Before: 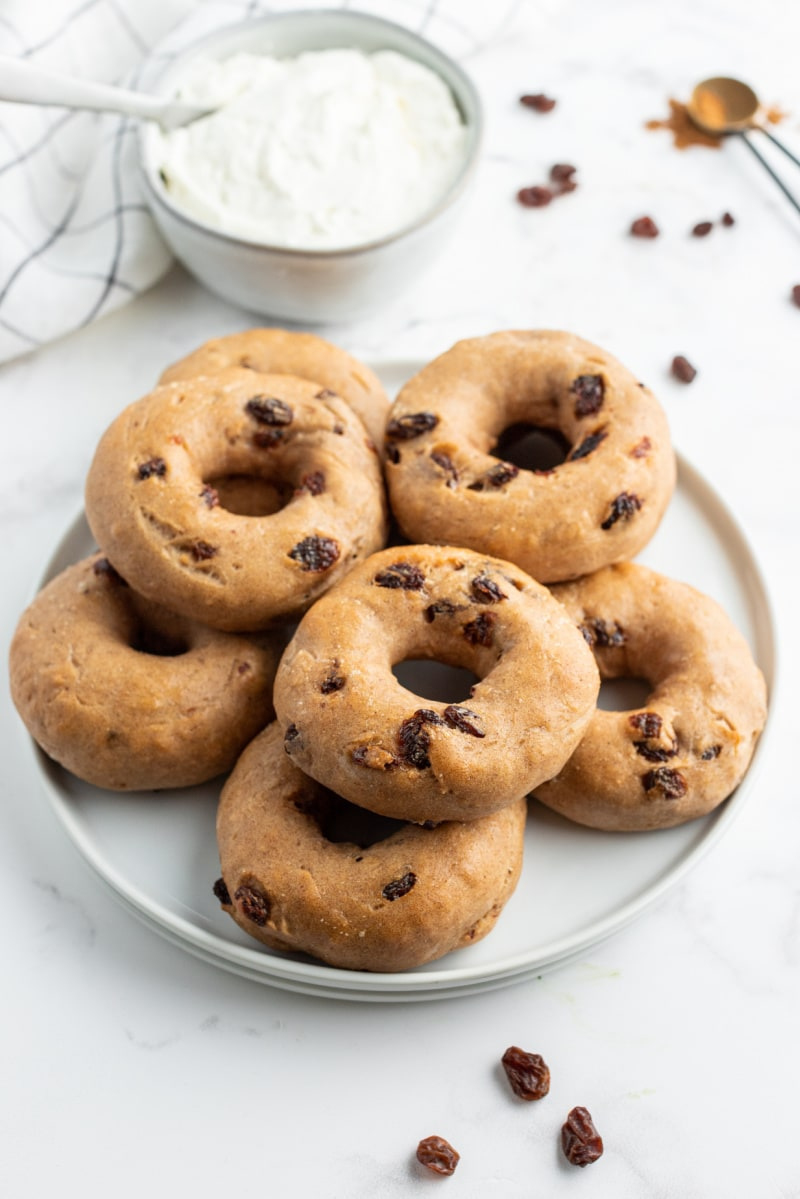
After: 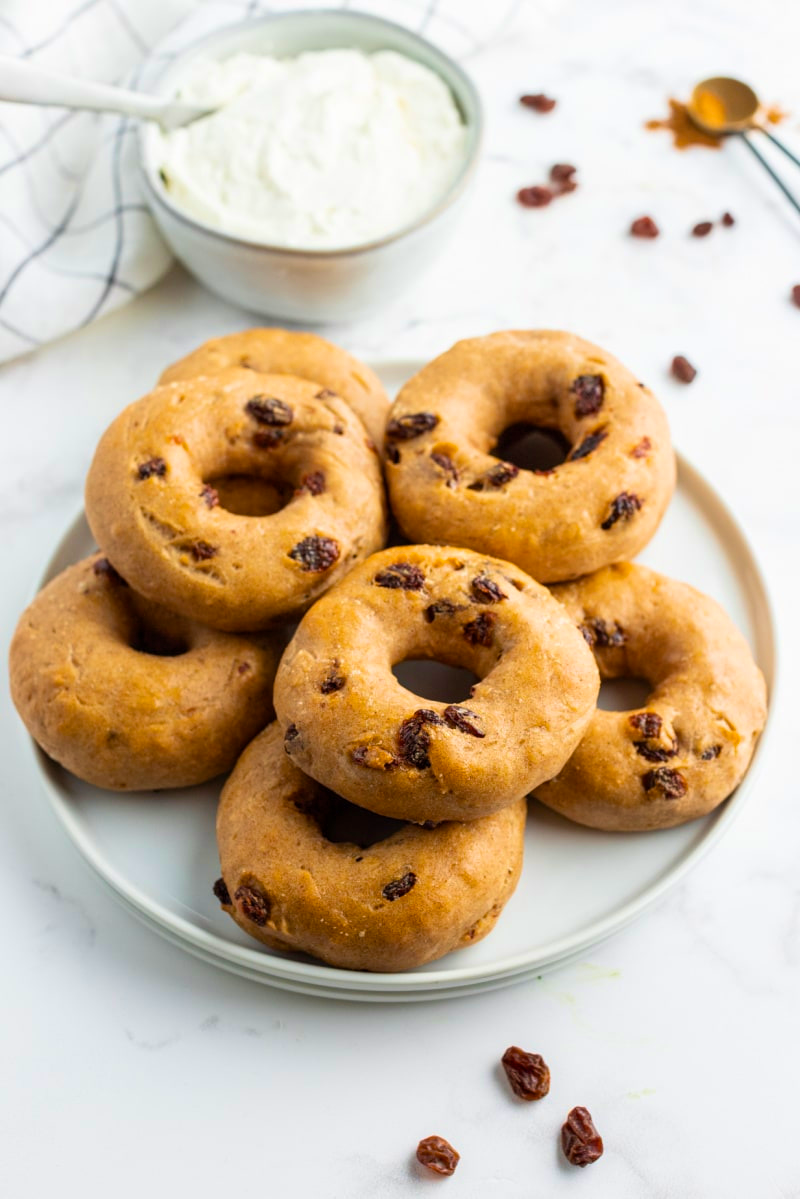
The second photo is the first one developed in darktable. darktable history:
color balance rgb: linear chroma grading › global chroma 2.045%, linear chroma grading › mid-tones -1.412%, perceptual saturation grading › global saturation 29.804%, global vibrance 0.276%
velvia: strength 30.4%
